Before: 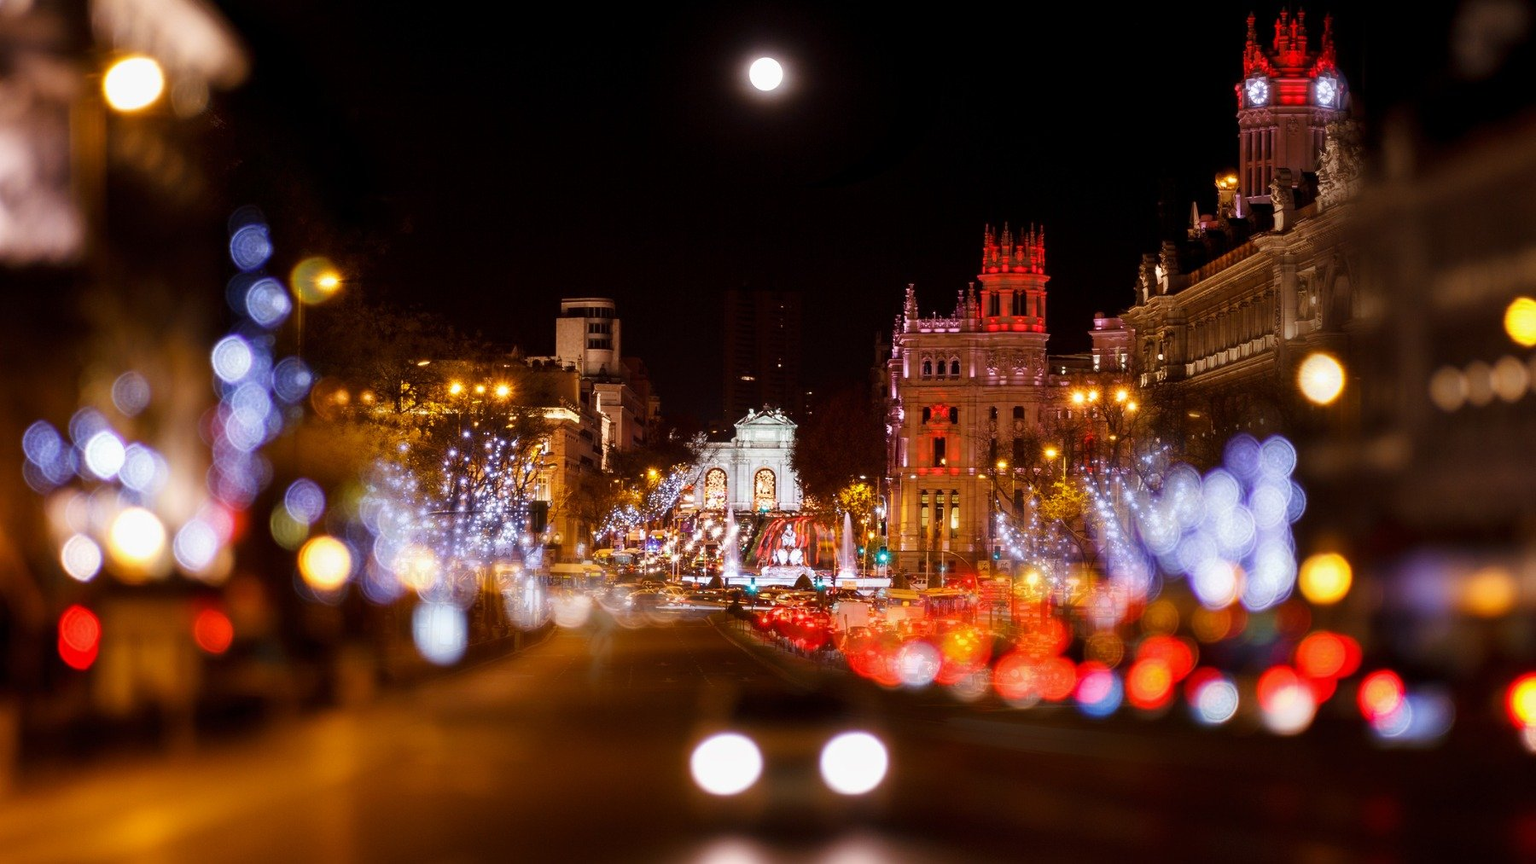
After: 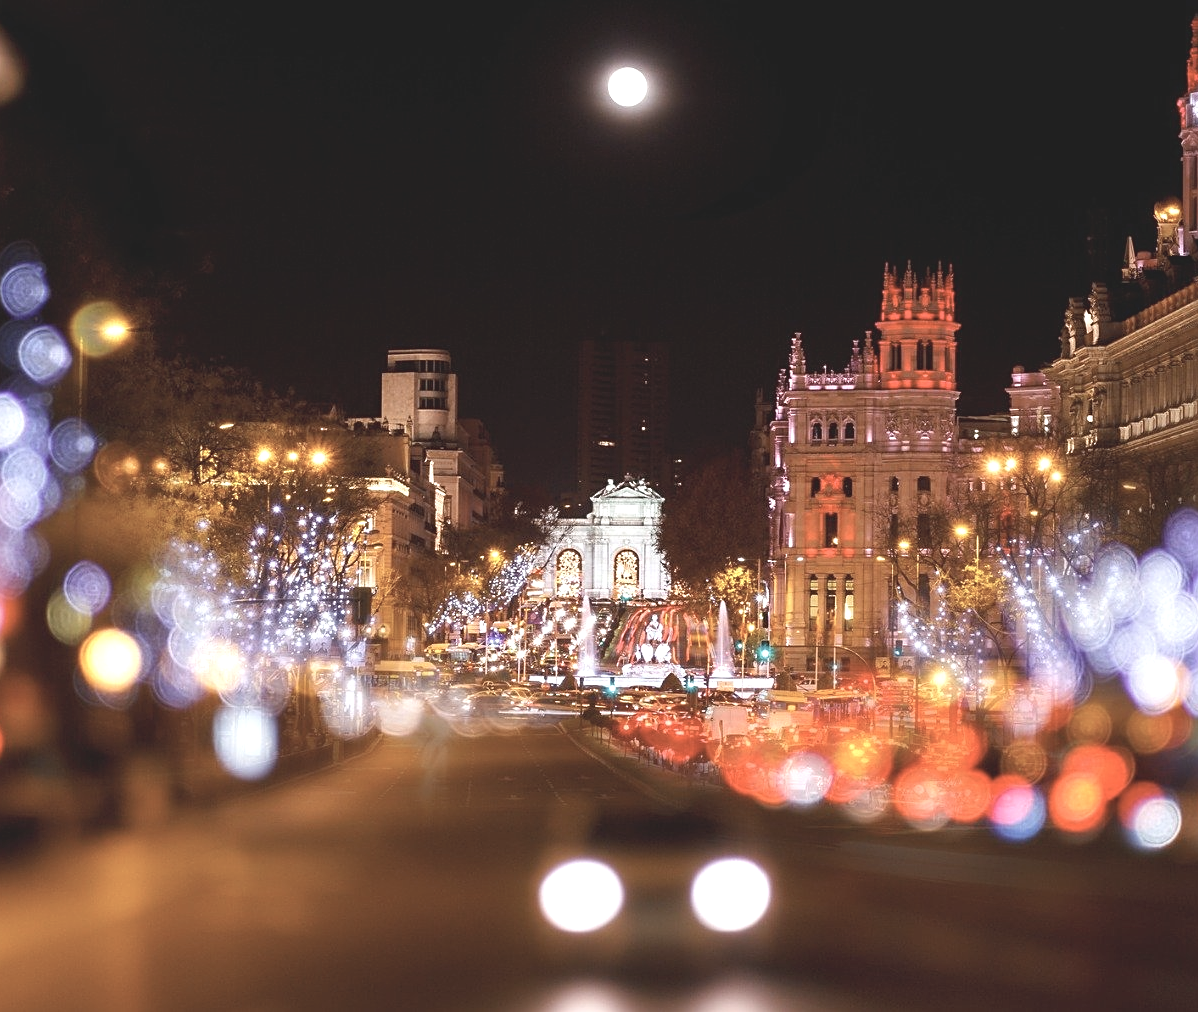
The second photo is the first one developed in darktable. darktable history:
sharpen: on, module defaults
contrast brightness saturation: contrast -0.243, saturation -0.438
crop and rotate: left 15.055%, right 18.386%
exposure: black level correction 0, exposure 0.951 EV, compensate highlight preservation false
